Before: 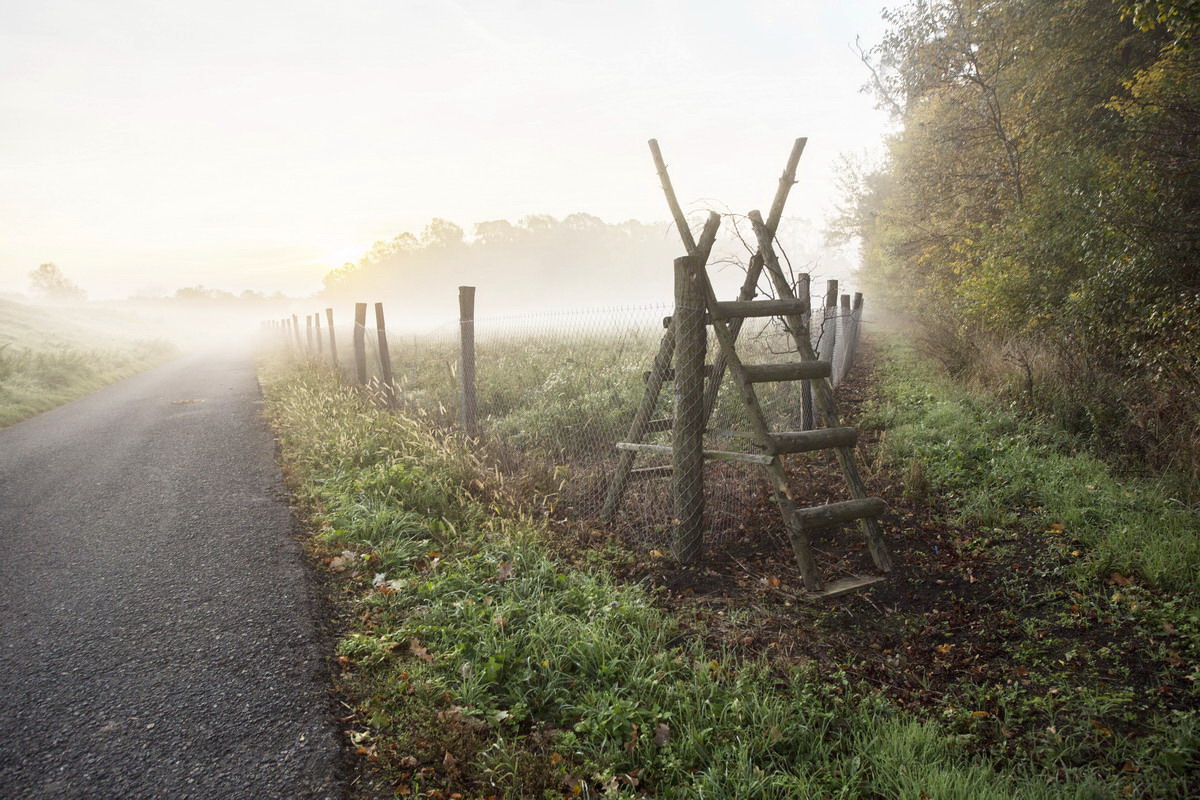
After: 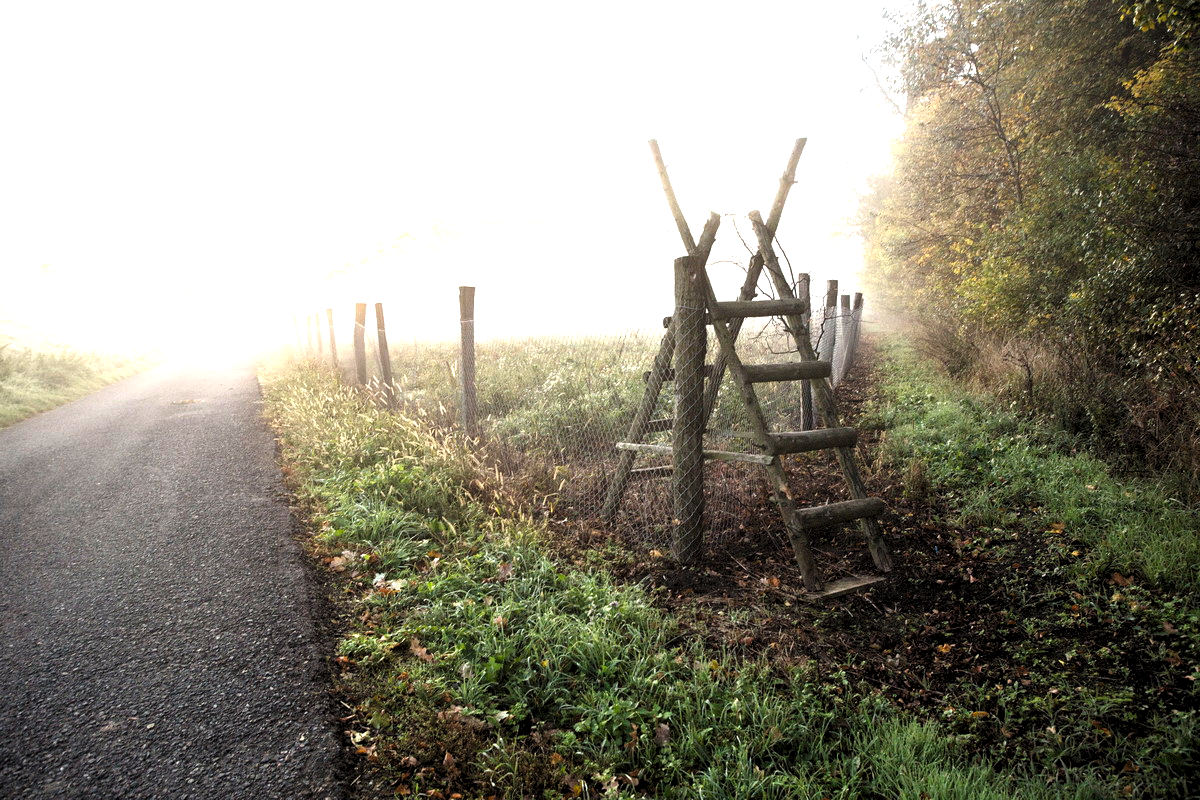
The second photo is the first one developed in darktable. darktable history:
exposure: exposure 0.77 EV, compensate highlight preservation false
color balance rgb: global vibrance -1%, saturation formula JzAzBz (2021)
levels: levels [0.116, 0.574, 1]
